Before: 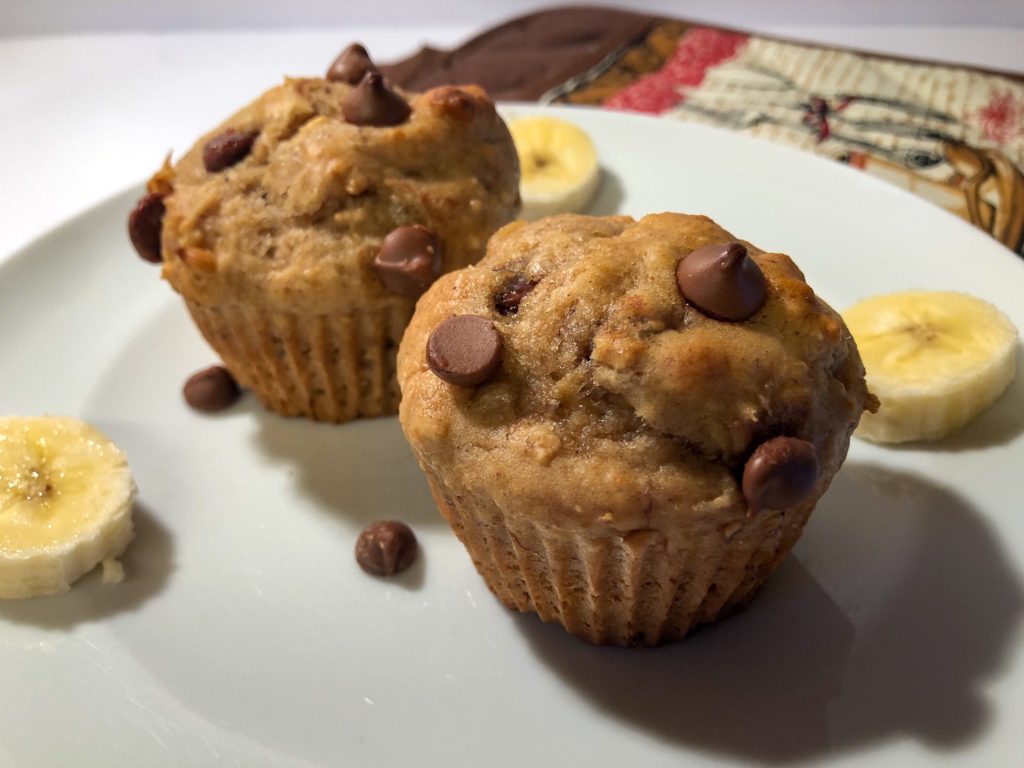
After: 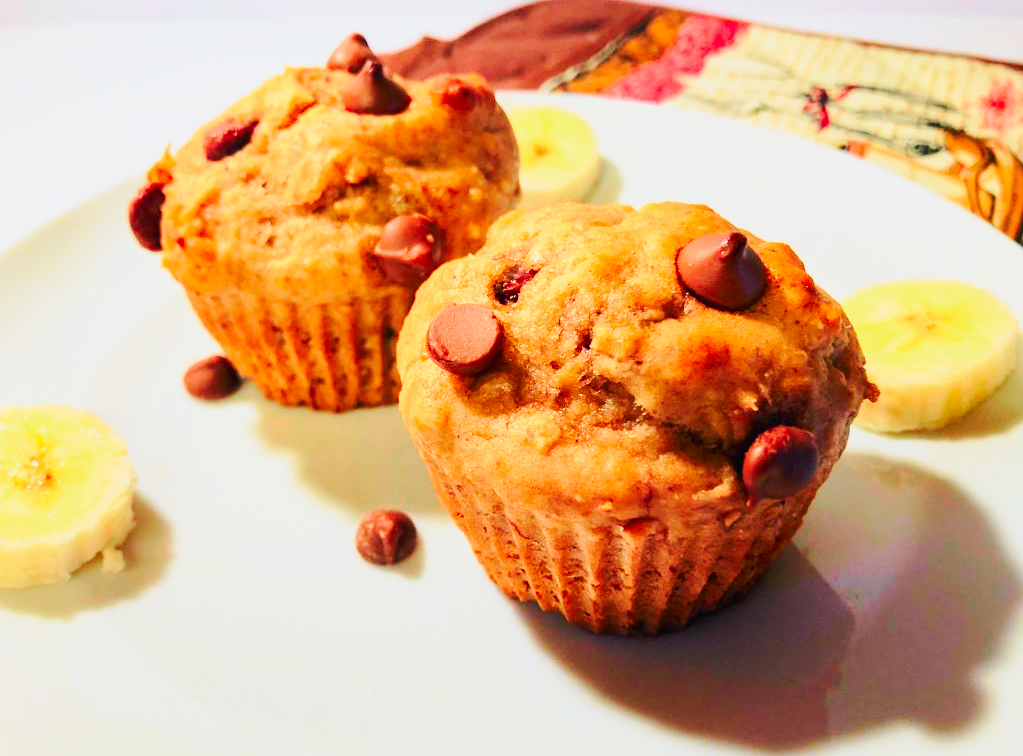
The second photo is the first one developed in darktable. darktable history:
crop: top 1.443%, right 0.009%
tone curve: curves: ch0 [(0, 0.012) (0.052, 0.04) (0.107, 0.086) (0.269, 0.266) (0.471, 0.503) (0.731, 0.771) (0.921, 0.909) (0.999, 0.951)]; ch1 [(0, 0) (0.339, 0.298) (0.402, 0.363) (0.444, 0.415) (0.485, 0.469) (0.494, 0.493) (0.504, 0.501) (0.525, 0.534) (0.555, 0.593) (0.594, 0.648) (1, 1)]; ch2 [(0, 0) (0.48, 0.48) (0.504, 0.5) (0.535, 0.557) (0.581, 0.623) (0.649, 0.683) (0.824, 0.815) (1, 1)], color space Lab, independent channels, preserve colors none
tone equalizer: edges refinement/feathering 500, mask exposure compensation -1.57 EV, preserve details no
base curve: curves: ch0 [(0, 0) (0.032, 0.037) (0.105, 0.228) (0.435, 0.76) (0.856, 0.983) (1, 1)], preserve colors none
contrast brightness saturation: contrast 0.067, brightness 0.178, saturation 0.402
